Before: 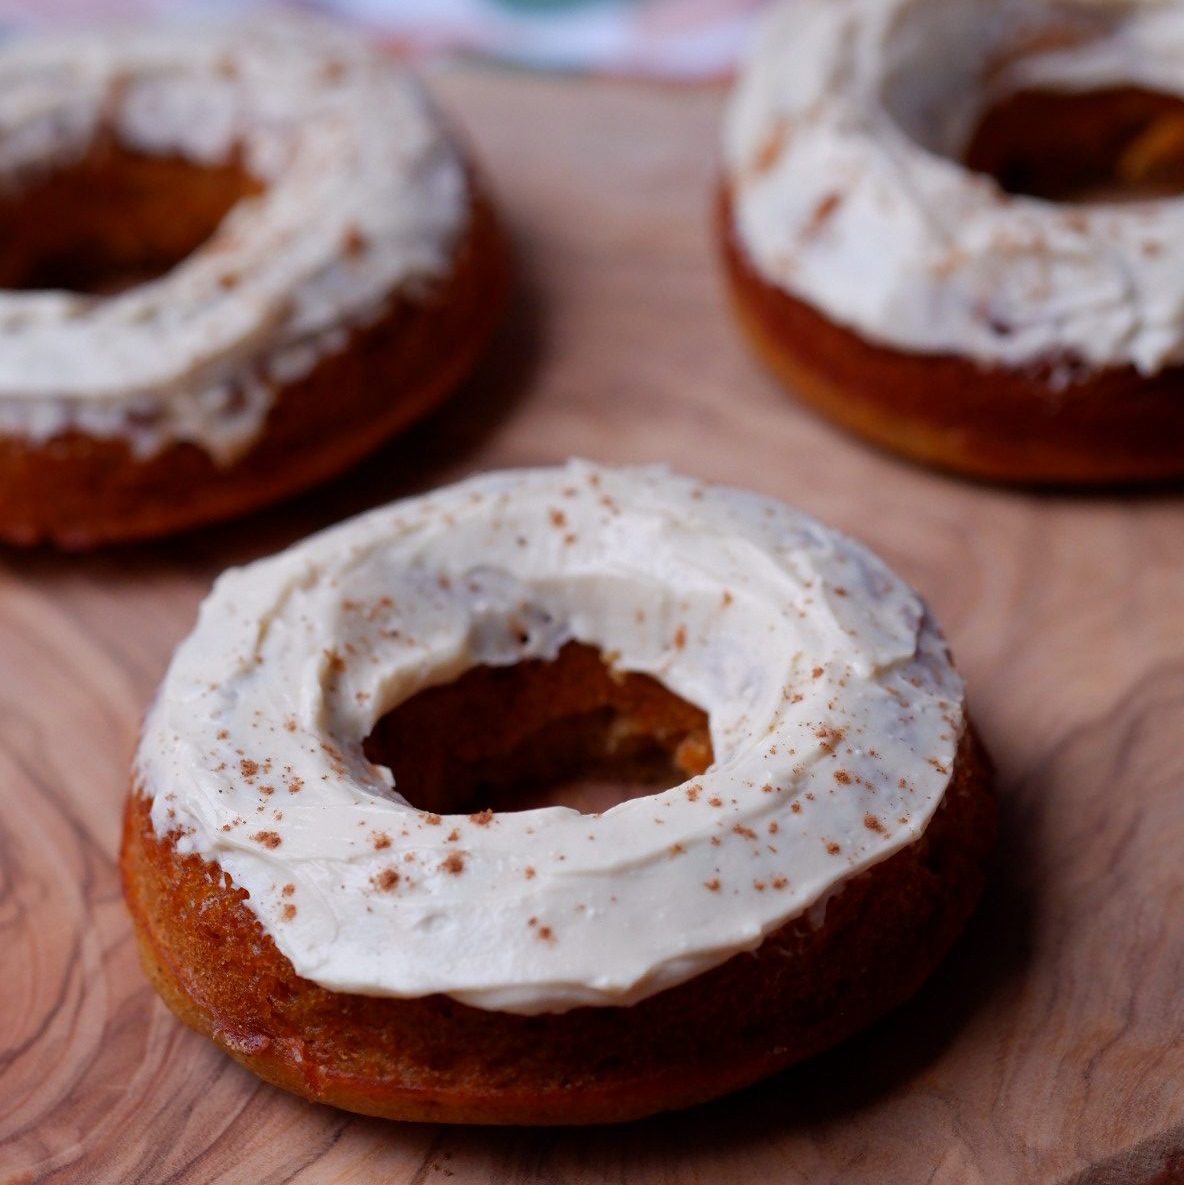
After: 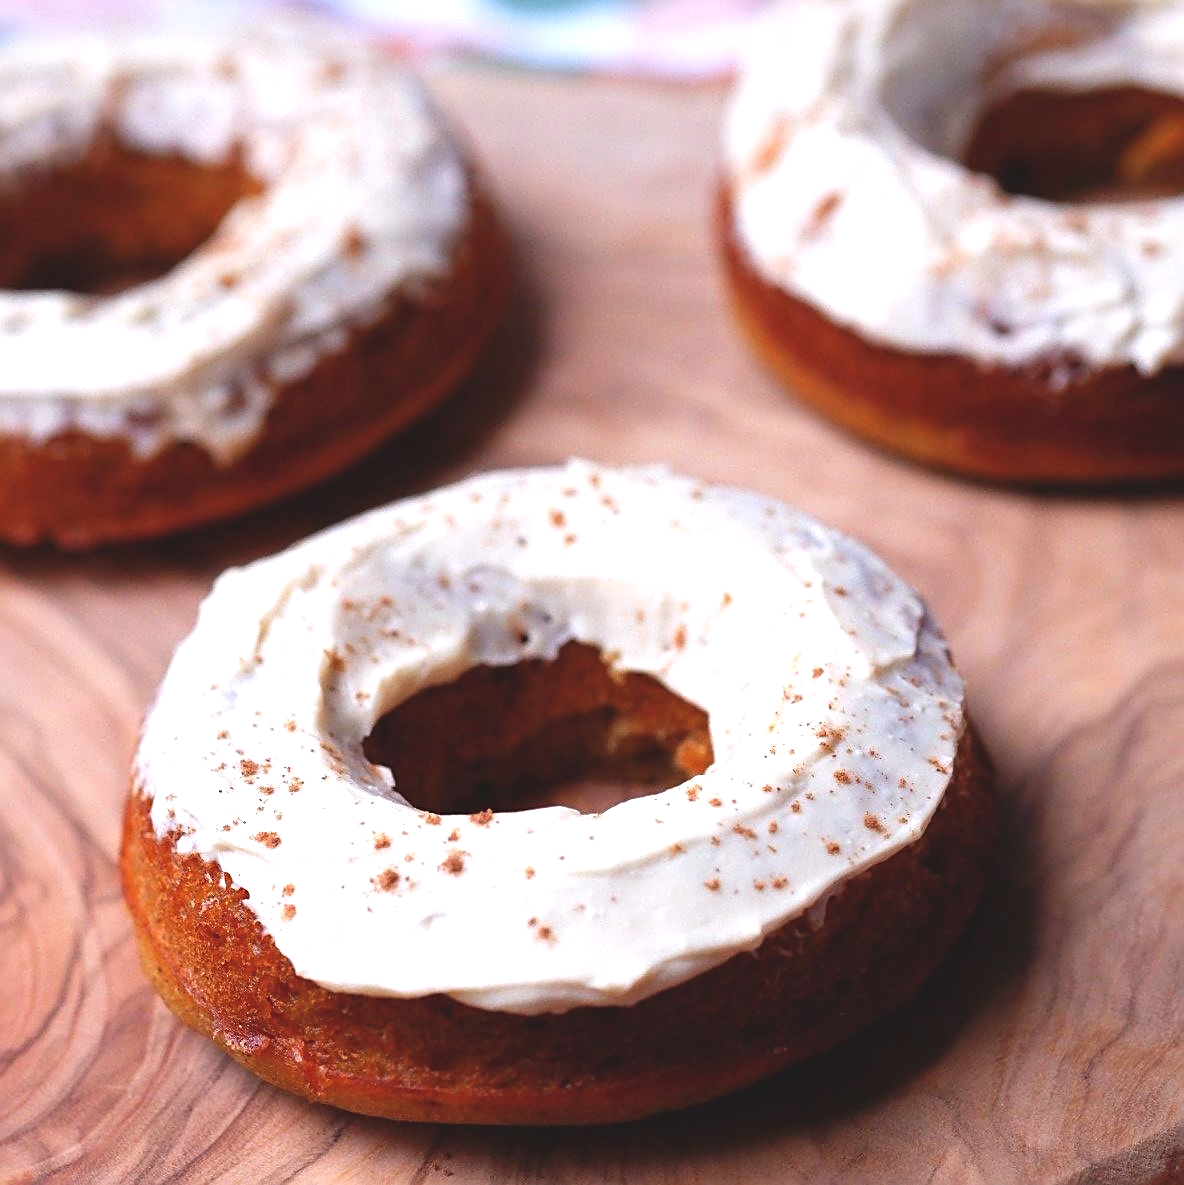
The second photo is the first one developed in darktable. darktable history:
sharpen: on, module defaults
exposure: black level correction -0.006, exposure 1 EV, compensate exposure bias true, compensate highlight preservation false
